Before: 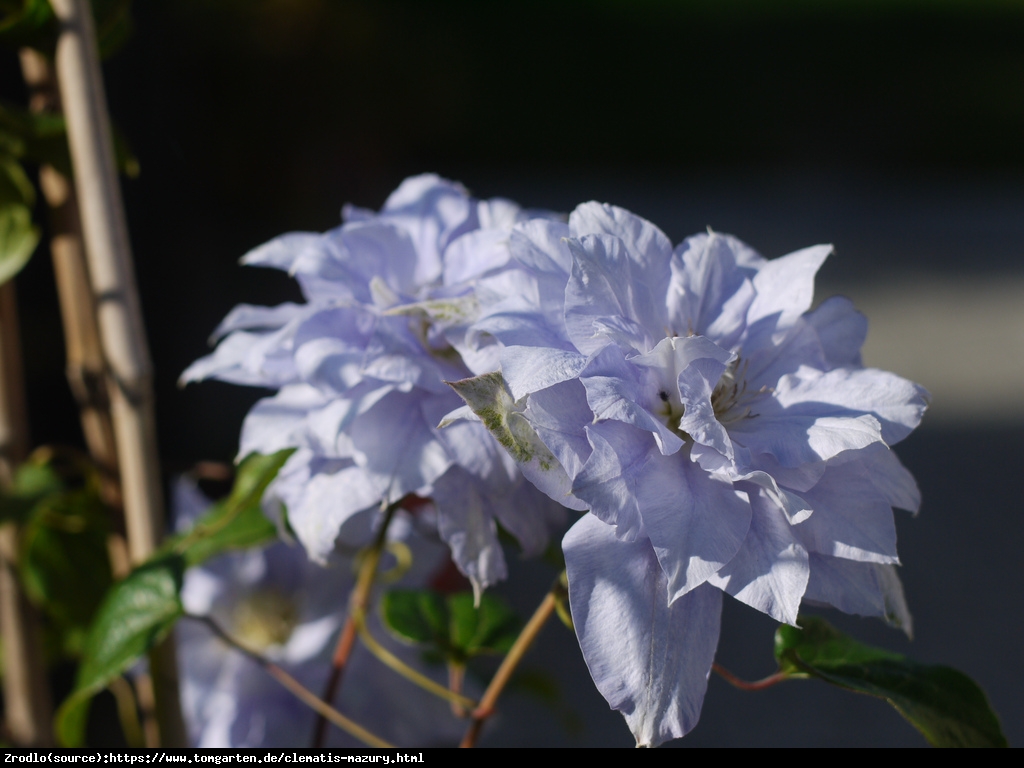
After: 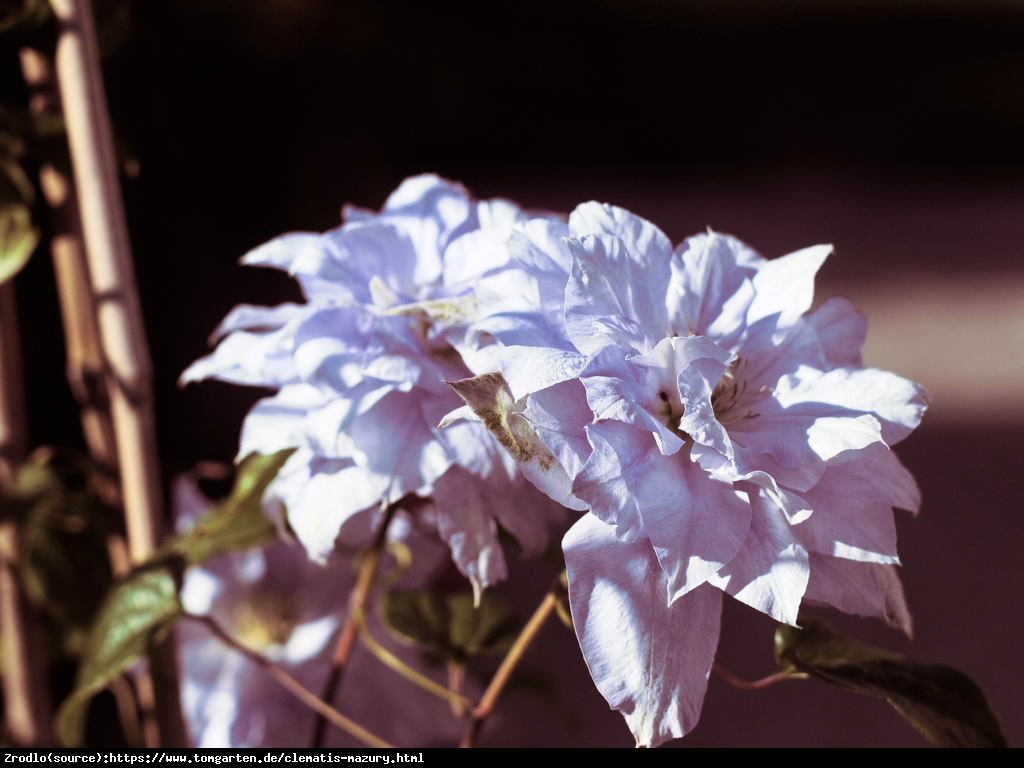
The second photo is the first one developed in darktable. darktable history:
shadows and highlights: shadows 20.91, highlights -82.73, soften with gaussian
base curve: curves: ch0 [(0, 0) (0.005, 0.002) (0.193, 0.295) (0.399, 0.664) (0.75, 0.928) (1, 1)]
split-toning: on, module defaults
